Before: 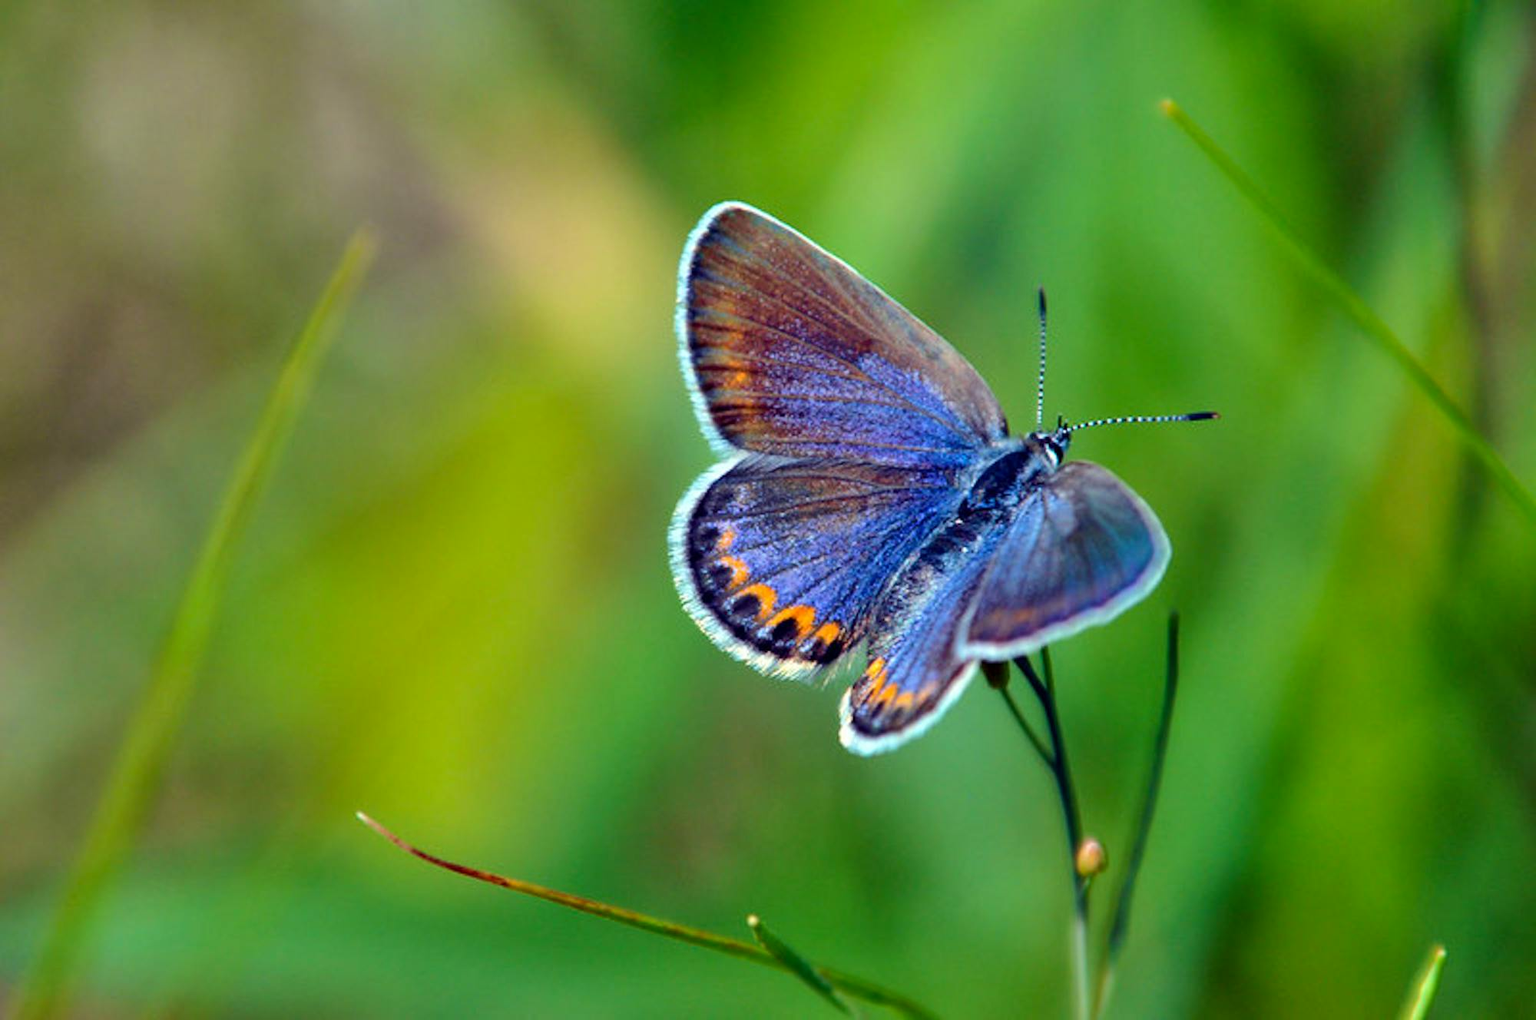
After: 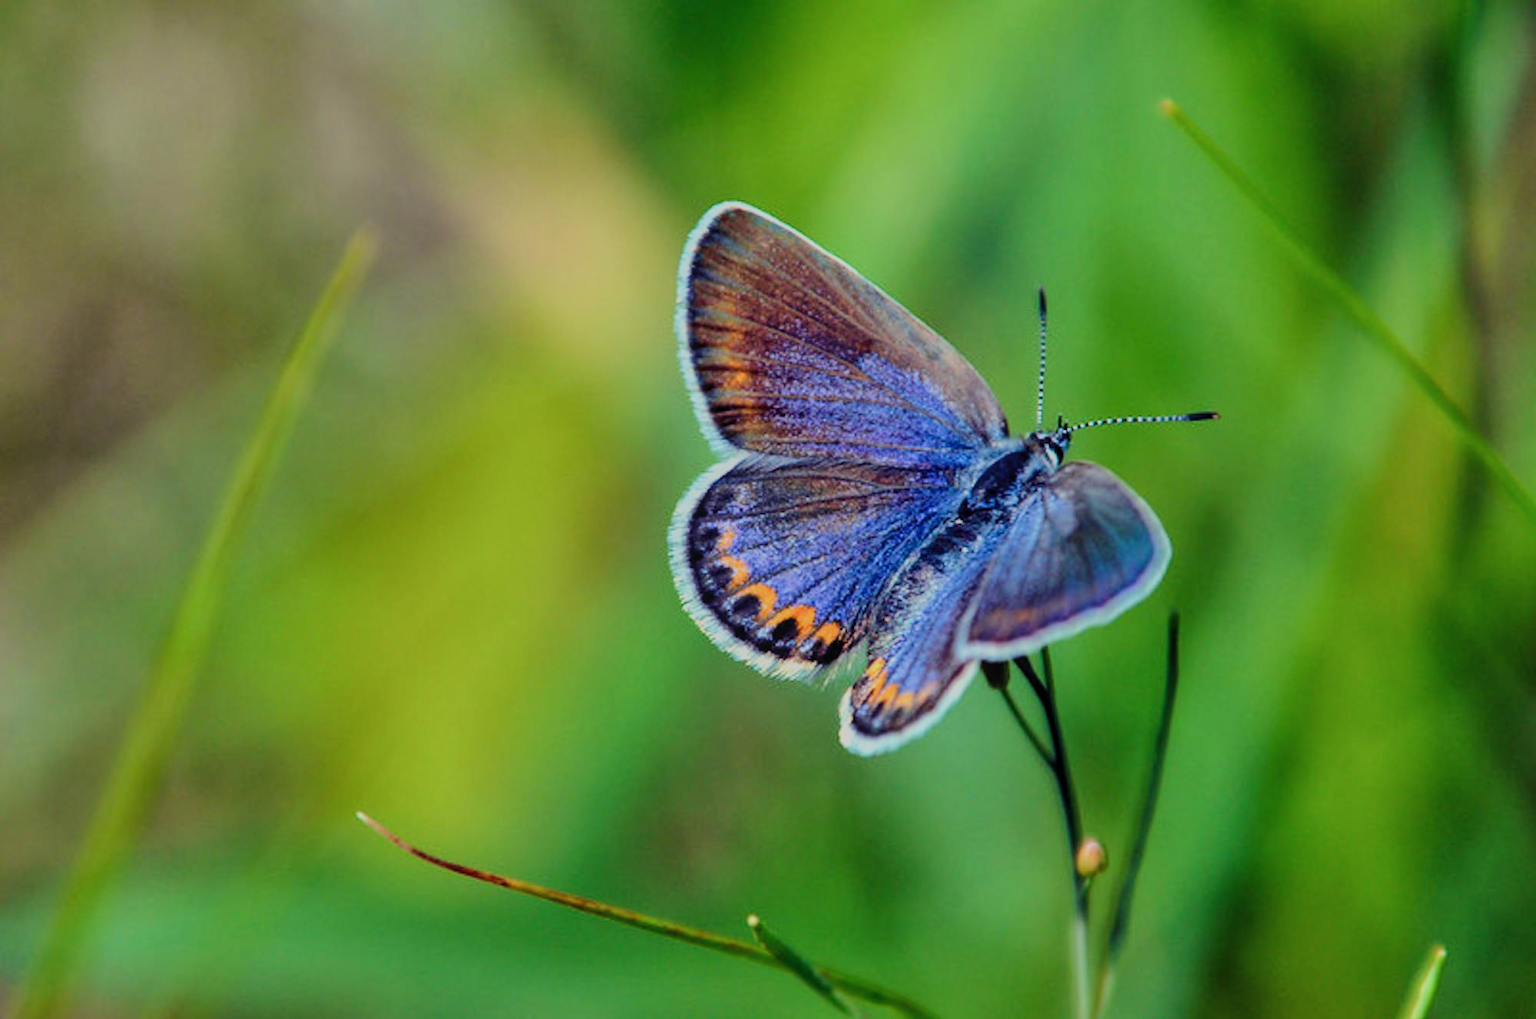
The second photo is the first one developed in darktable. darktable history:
local contrast: detail 115%
filmic rgb: black relative exposure -7.65 EV, white relative exposure 4.56 EV, hardness 3.61, preserve chrominance RGB euclidean norm, color science v5 (2021), contrast in shadows safe, contrast in highlights safe
